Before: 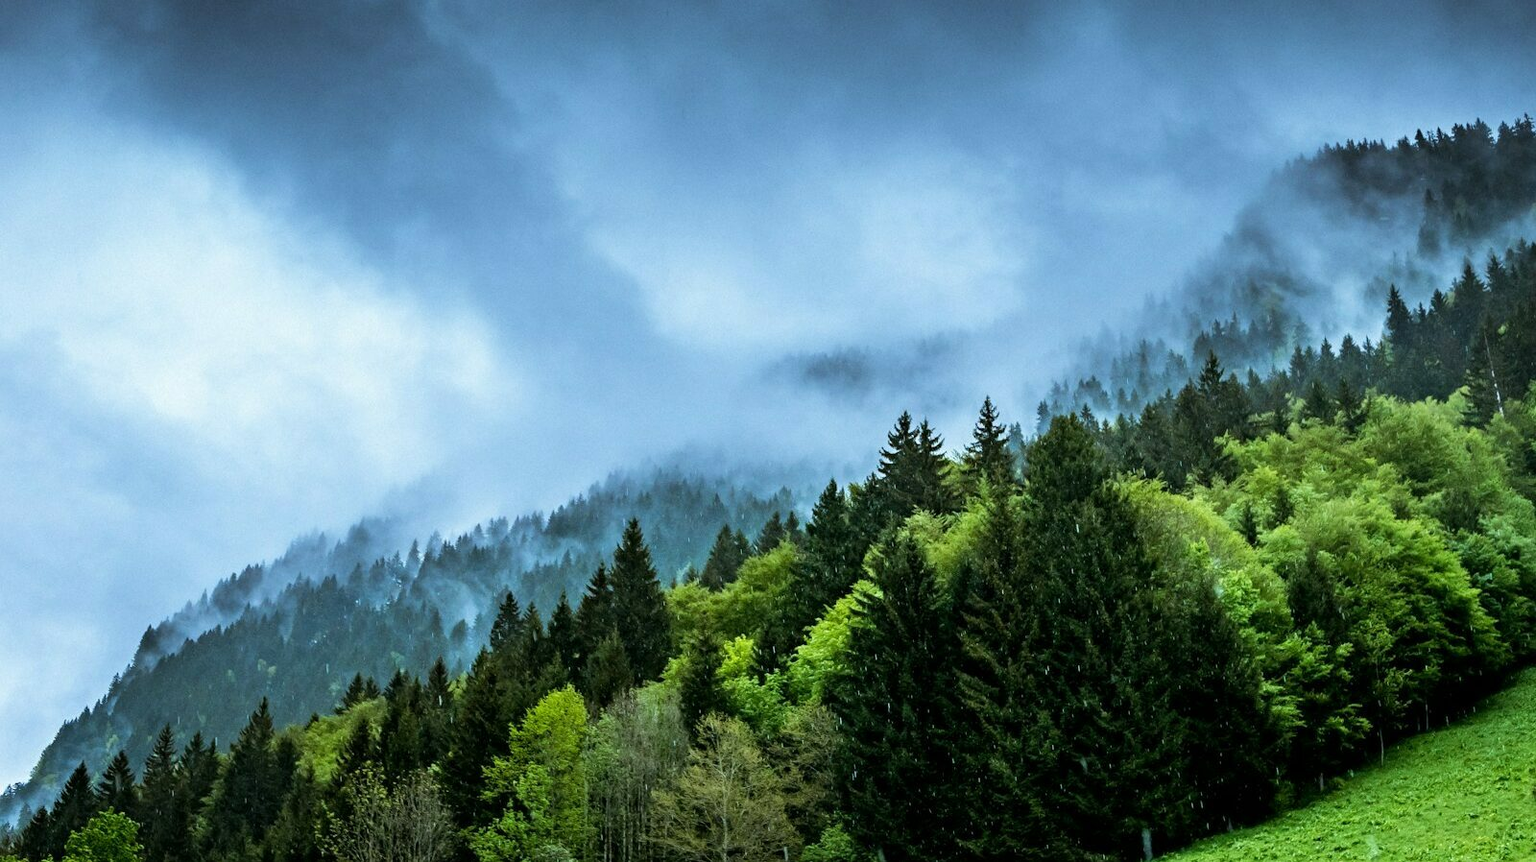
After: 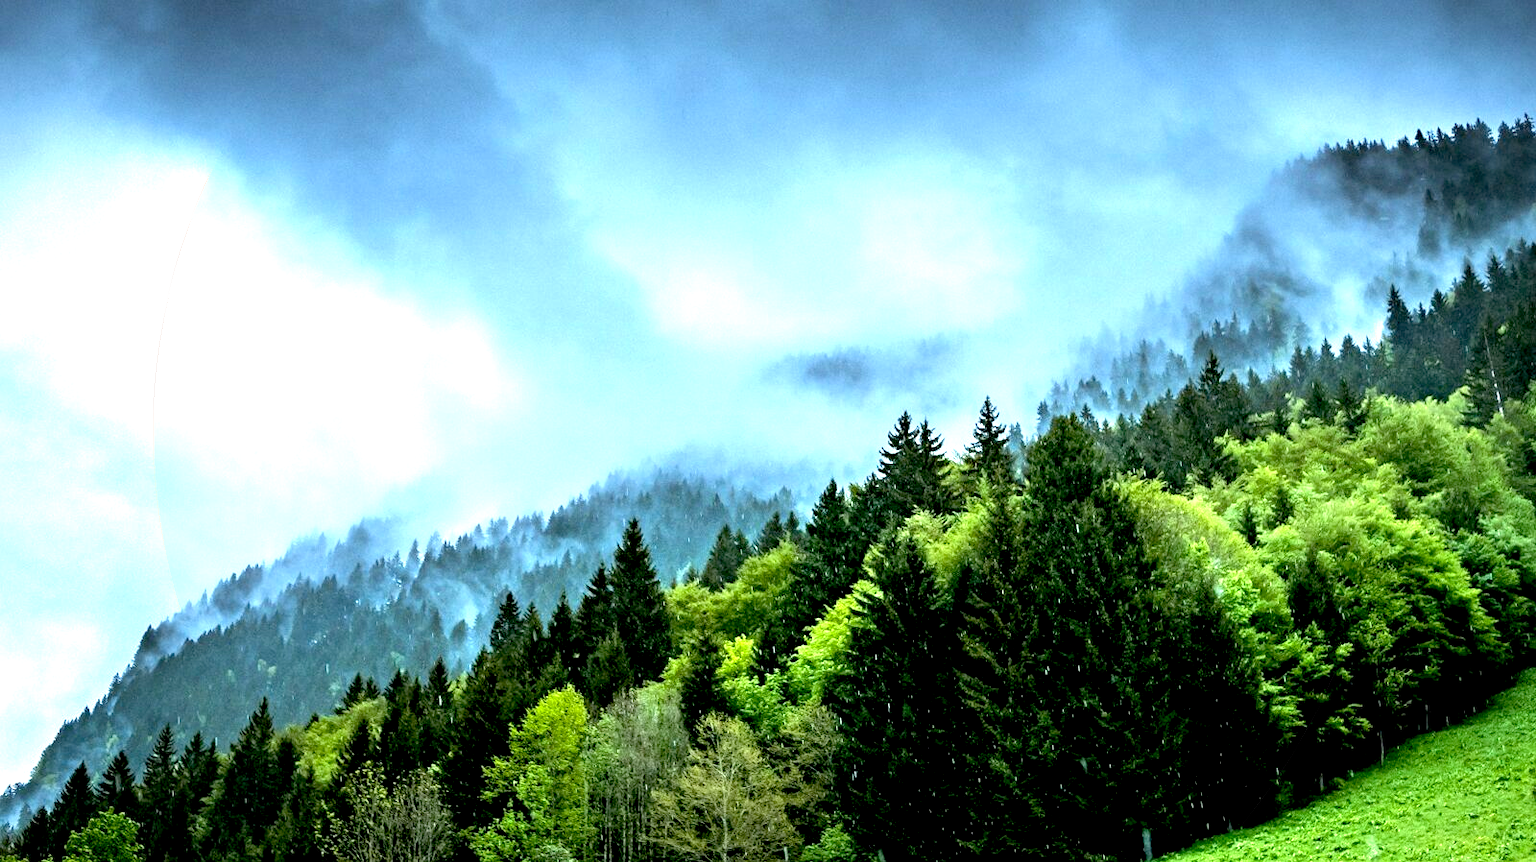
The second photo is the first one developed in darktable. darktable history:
vignetting: brightness -0.378, saturation 0.014, unbound false
exposure: black level correction 0.01, exposure 1 EV, compensate highlight preservation false
